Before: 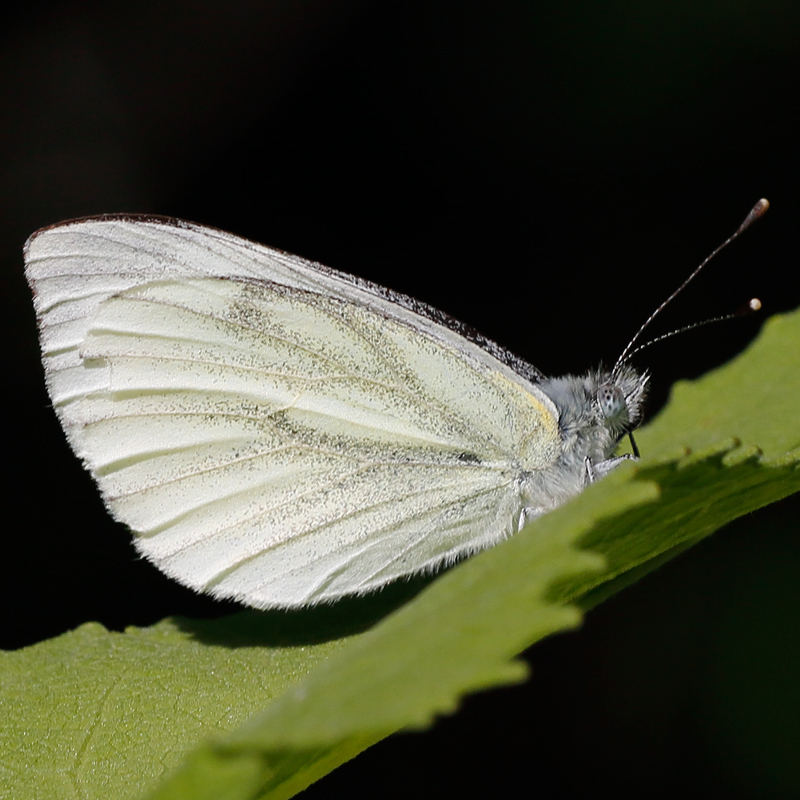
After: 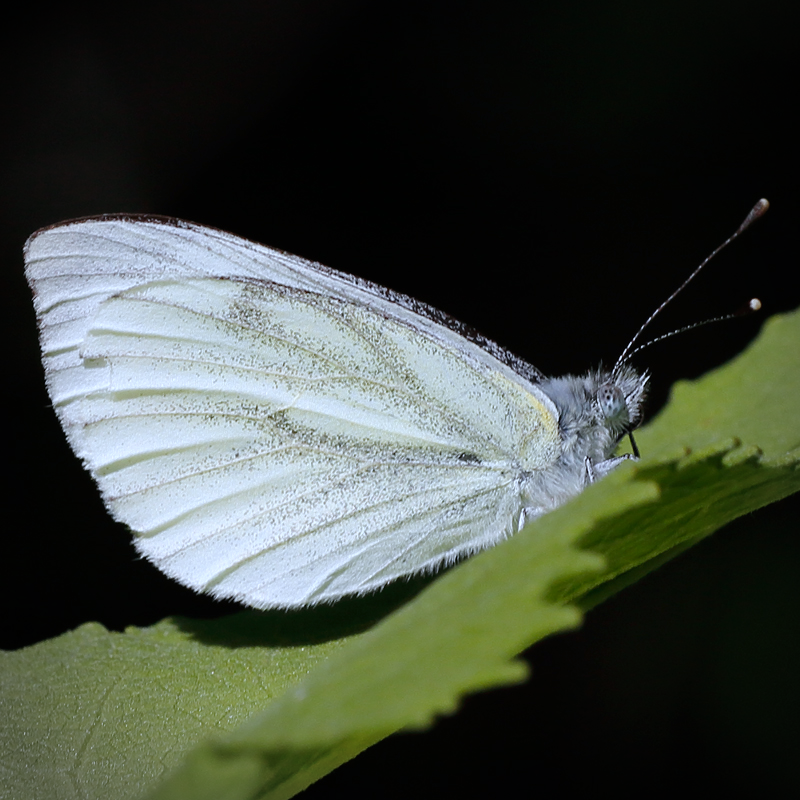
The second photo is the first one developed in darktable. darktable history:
white balance: red 0.926, green 1.003, blue 1.133
vignetting: automatic ratio true
